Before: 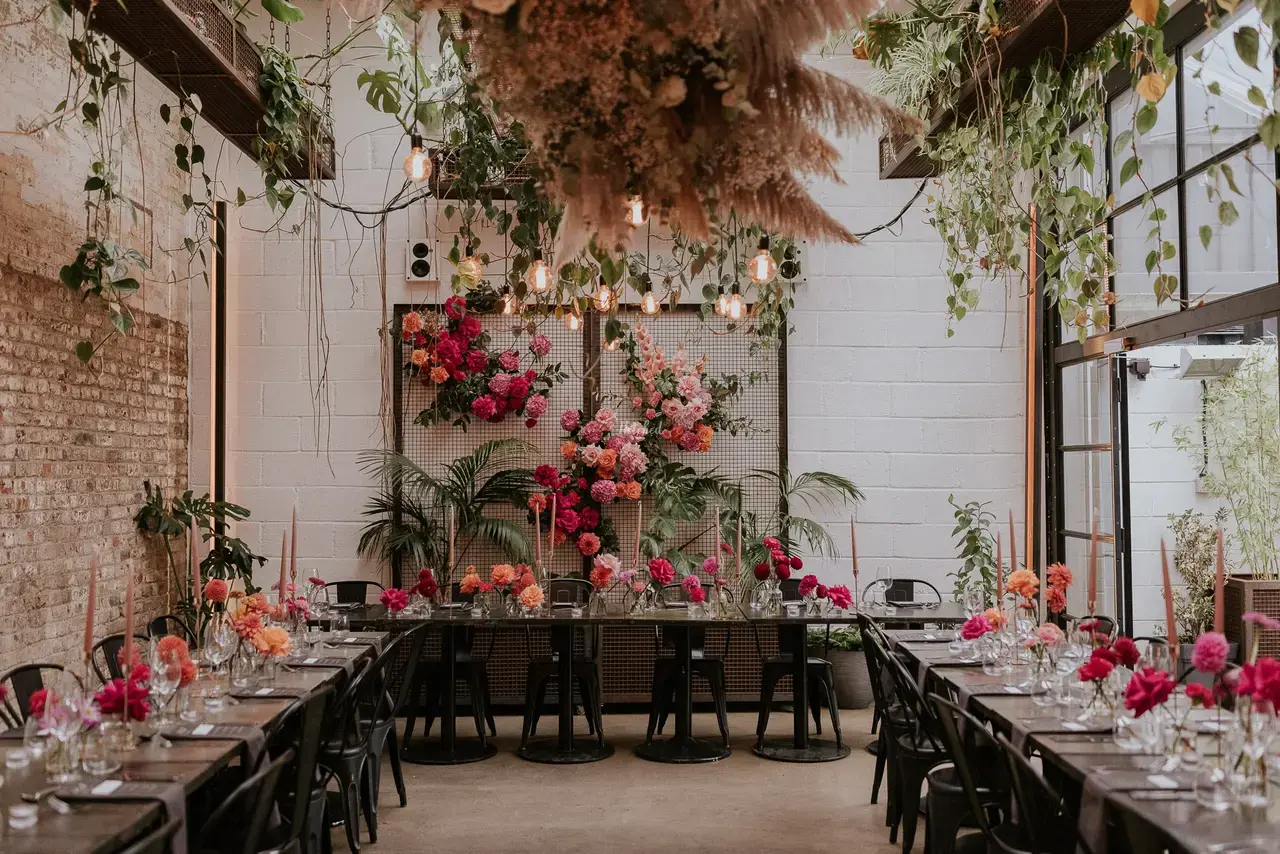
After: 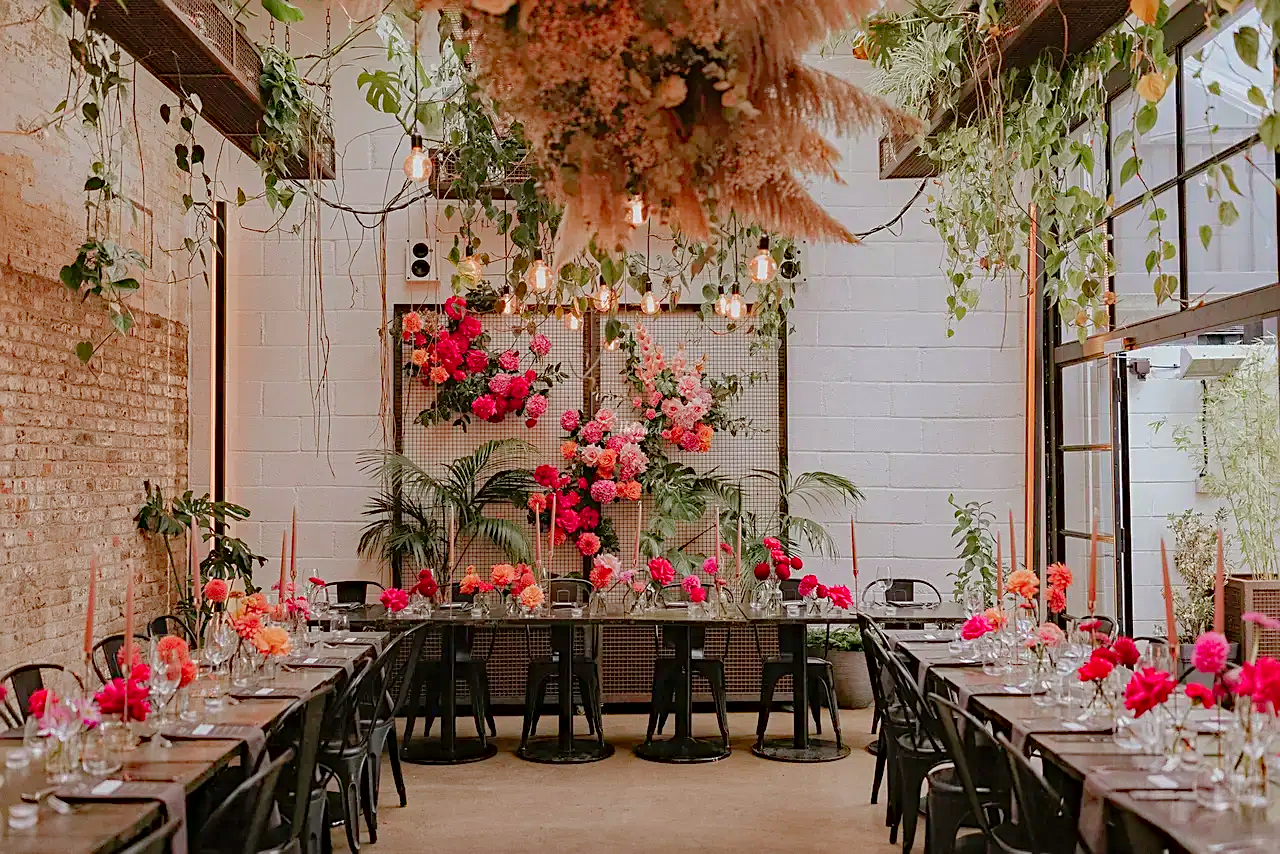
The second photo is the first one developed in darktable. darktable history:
color zones: curves: ch1 [(0.25, 0.5) (0.747, 0.71)]
sharpen: on, module defaults
white balance: red 1, blue 1
tone curve: curves: ch0 [(0, 0) (0.004, 0.008) (0.077, 0.156) (0.169, 0.29) (0.774, 0.774) (1, 1)], color space Lab, linked channels, preserve colors none
haze removal: strength 0.29, distance 0.25, compatibility mode true, adaptive false
